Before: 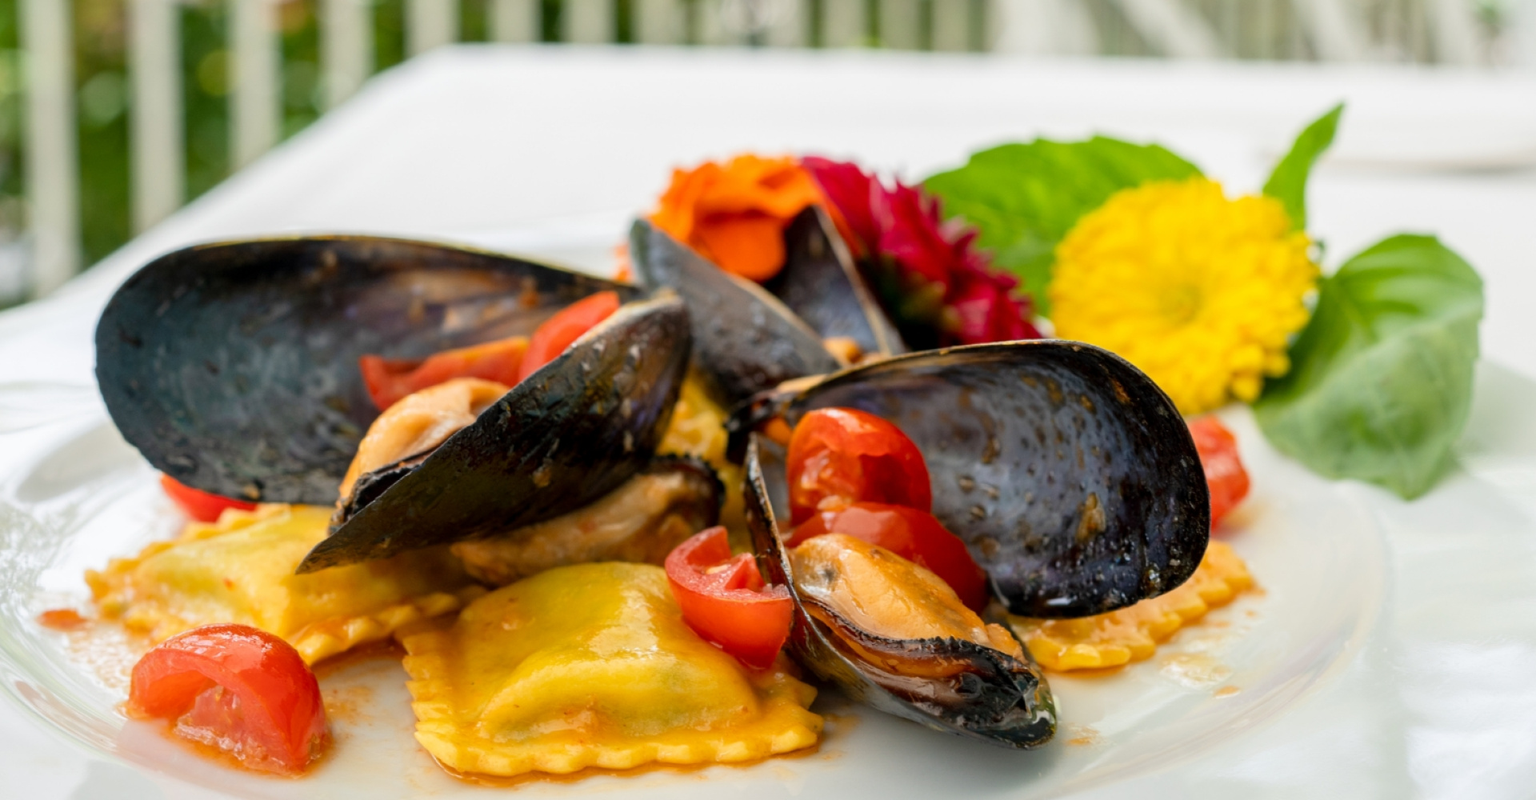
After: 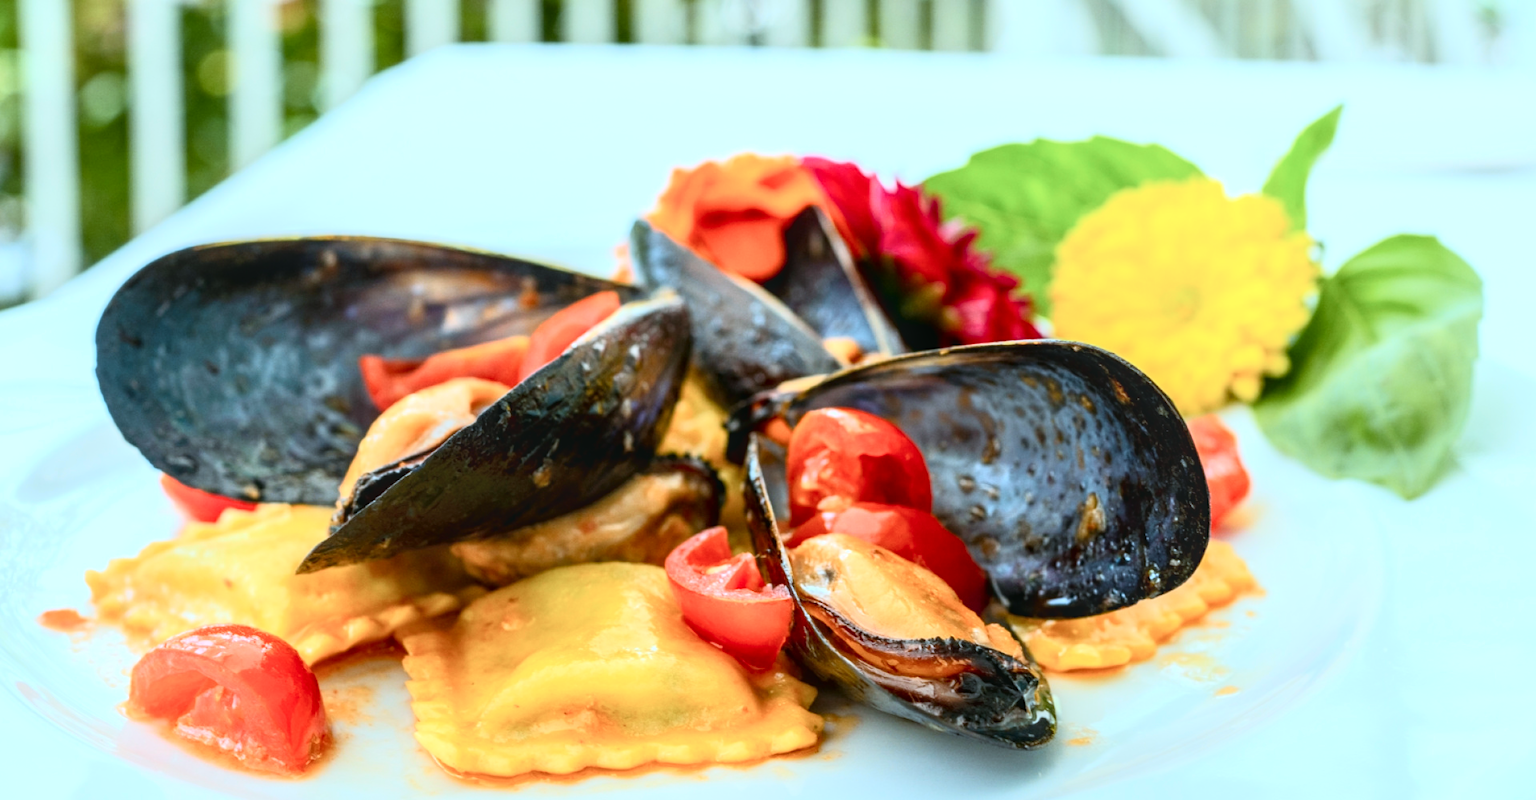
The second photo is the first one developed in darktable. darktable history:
color correction: highlights a* -9.73, highlights b* -21.22
exposure: black level correction 0, exposure 0.5 EV, compensate exposure bias true, compensate highlight preservation false
tone curve: curves: ch0 [(0, 0.03) (0.037, 0.045) (0.123, 0.123) (0.19, 0.186) (0.277, 0.279) (0.474, 0.517) (0.584, 0.664) (0.678, 0.777) (0.875, 0.92) (1, 0.965)]; ch1 [(0, 0) (0.243, 0.245) (0.402, 0.41) (0.493, 0.487) (0.508, 0.503) (0.531, 0.532) (0.551, 0.556) (0.637, 0.671) (0.694, 0.732) (1, 1)]; ch2 [(0, 0) (0.249, 0.216) (0.356, 0.329) (0.424, 0.442) (0.476, 0.477) (0.498, 0.503) (0.517, 0.524) (0.532, 0.547) (0.562, 0.576) (0.614, 0.644) (0.706, 0.748) (0.808, 0.809) (0.991, 0.968)], color space Lab, independent channels, preserve colors none
local contrast: on, module defaults
